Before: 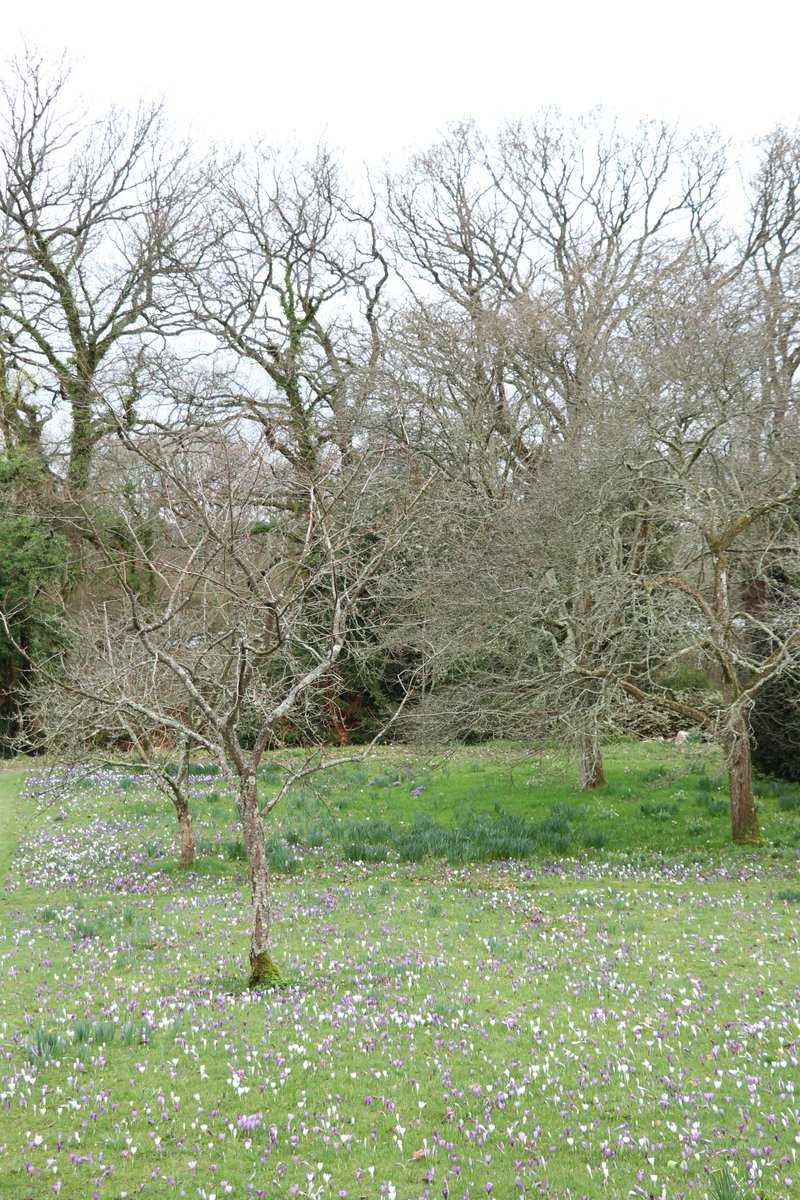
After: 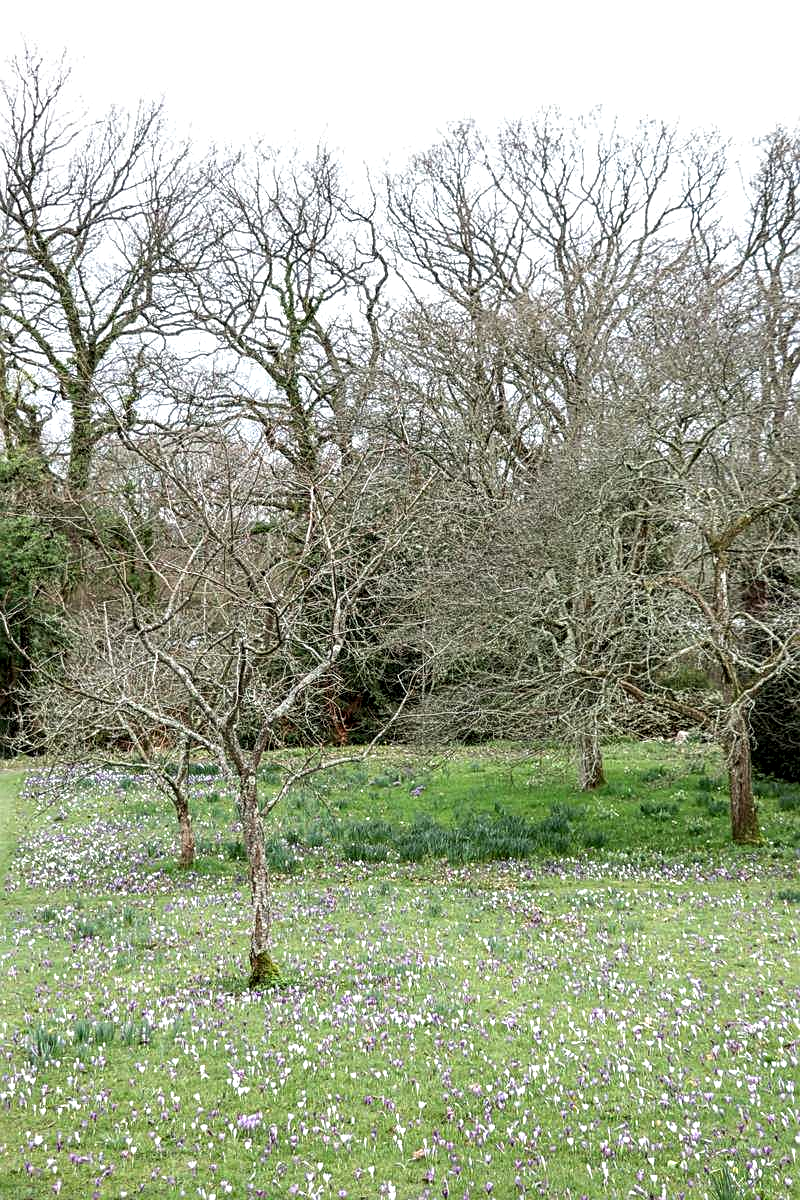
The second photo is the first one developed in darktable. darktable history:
local contrast: detail 160%
sharpen: on, module defaults
